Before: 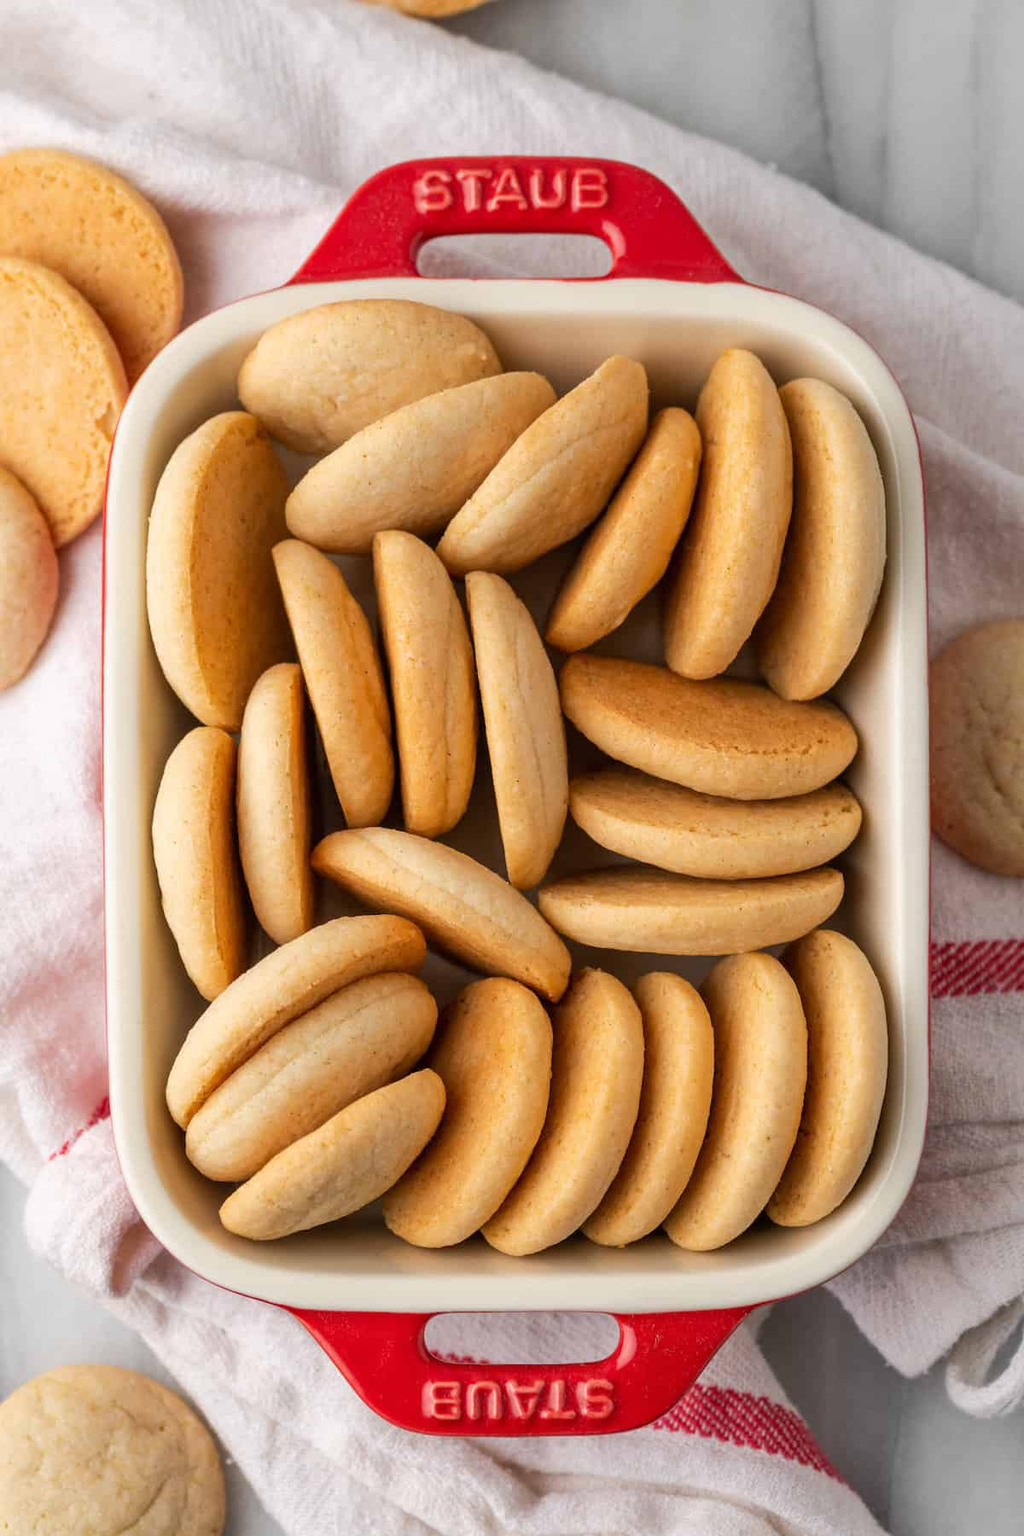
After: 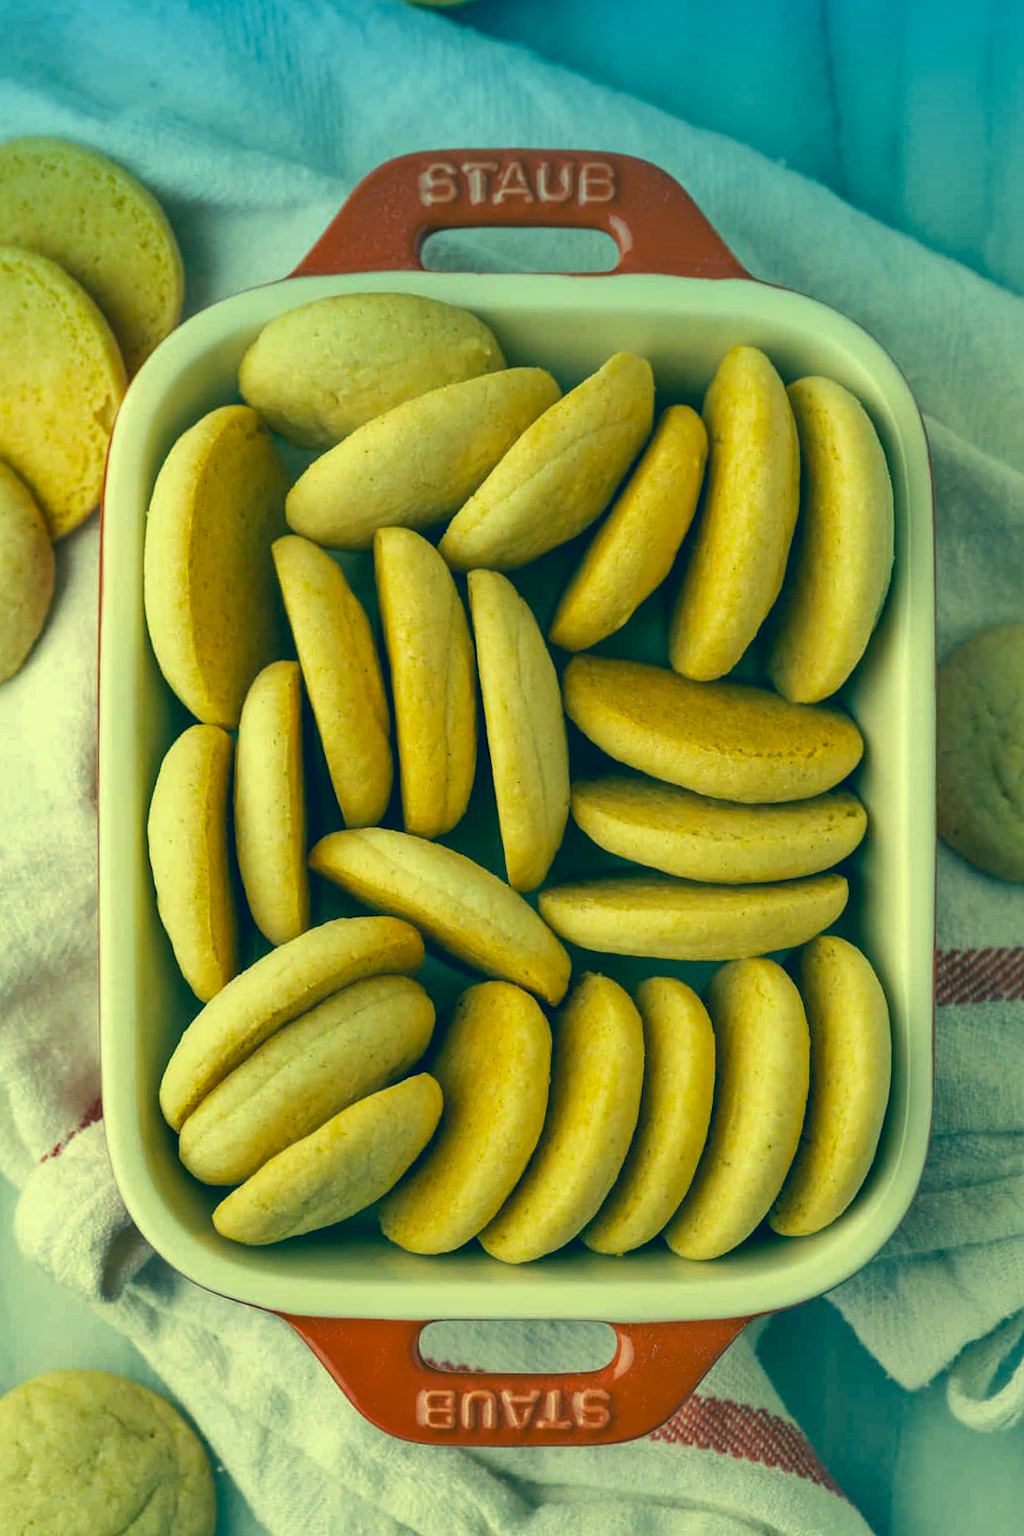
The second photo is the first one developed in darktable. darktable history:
shadows and highlights: soften with gaussian
crop and rotate: angle -0.5°
graduated density: density 2.02 EV, hardness 44%, rotation 0.374°, offset 8.21, hue 208.8°, saturation 97%
color correction: highlights a* -15.58, highlights b* 40, shadows a* -40, shadows b* -26.18
